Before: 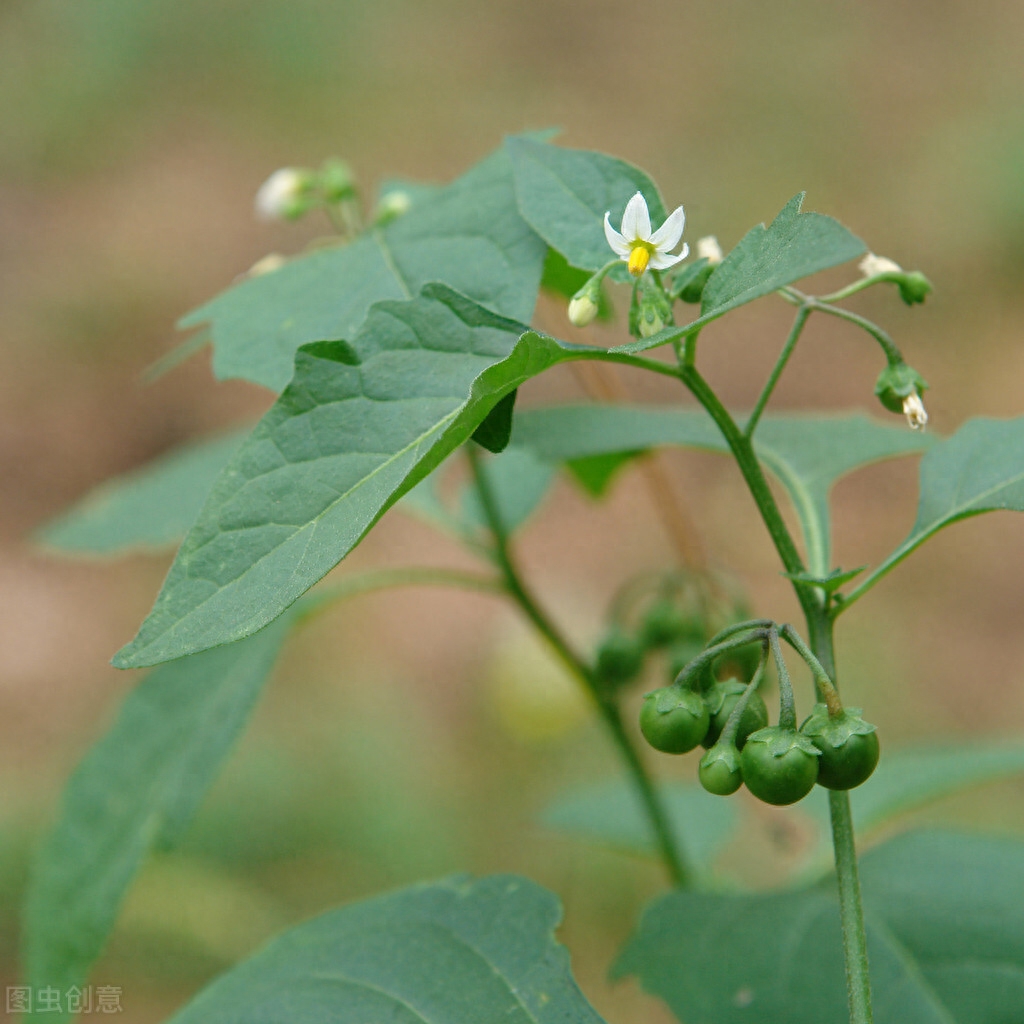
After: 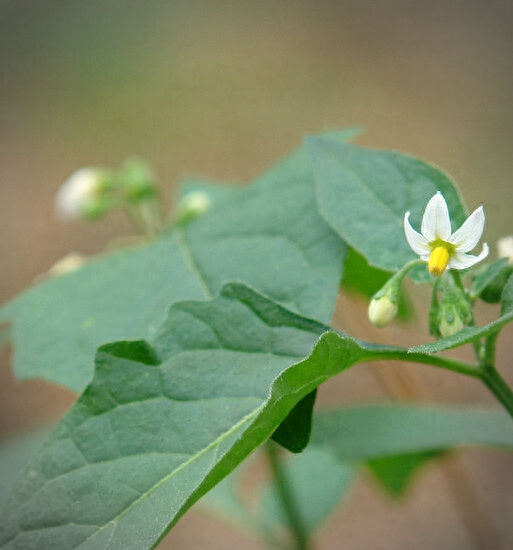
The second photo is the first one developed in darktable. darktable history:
local contrast: highlights 107%, shadows 101%, detail 119%, midtone range 0.2
vignetting: unbound false
crop: left 19.584%, right 30.312%, bottom 46.288%
